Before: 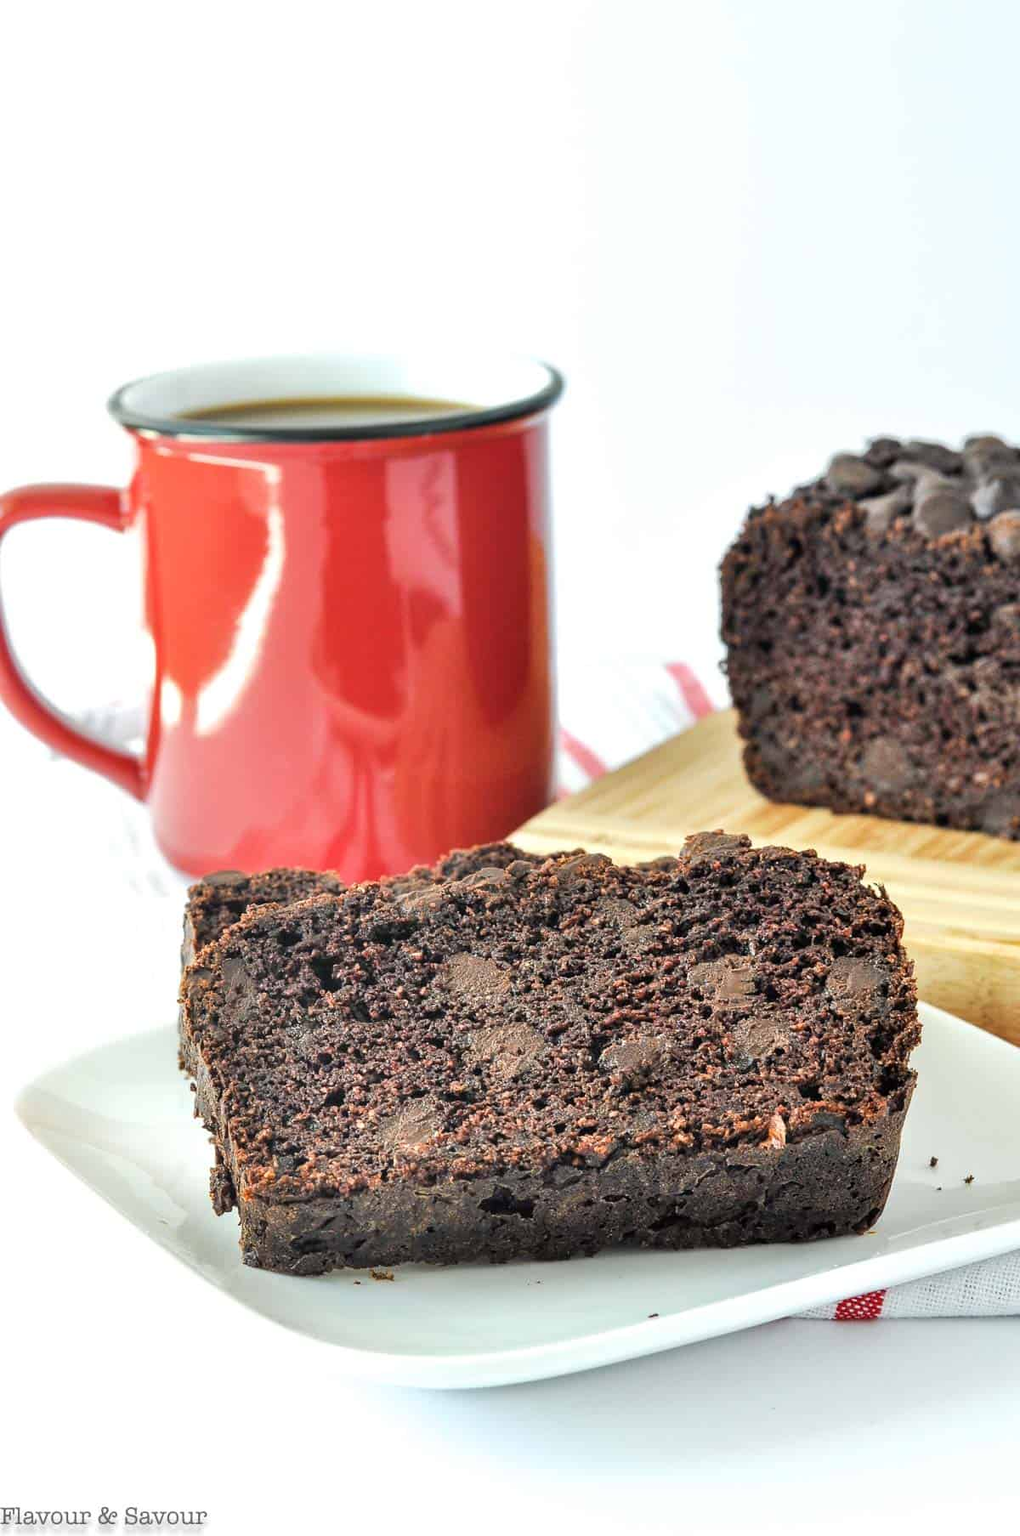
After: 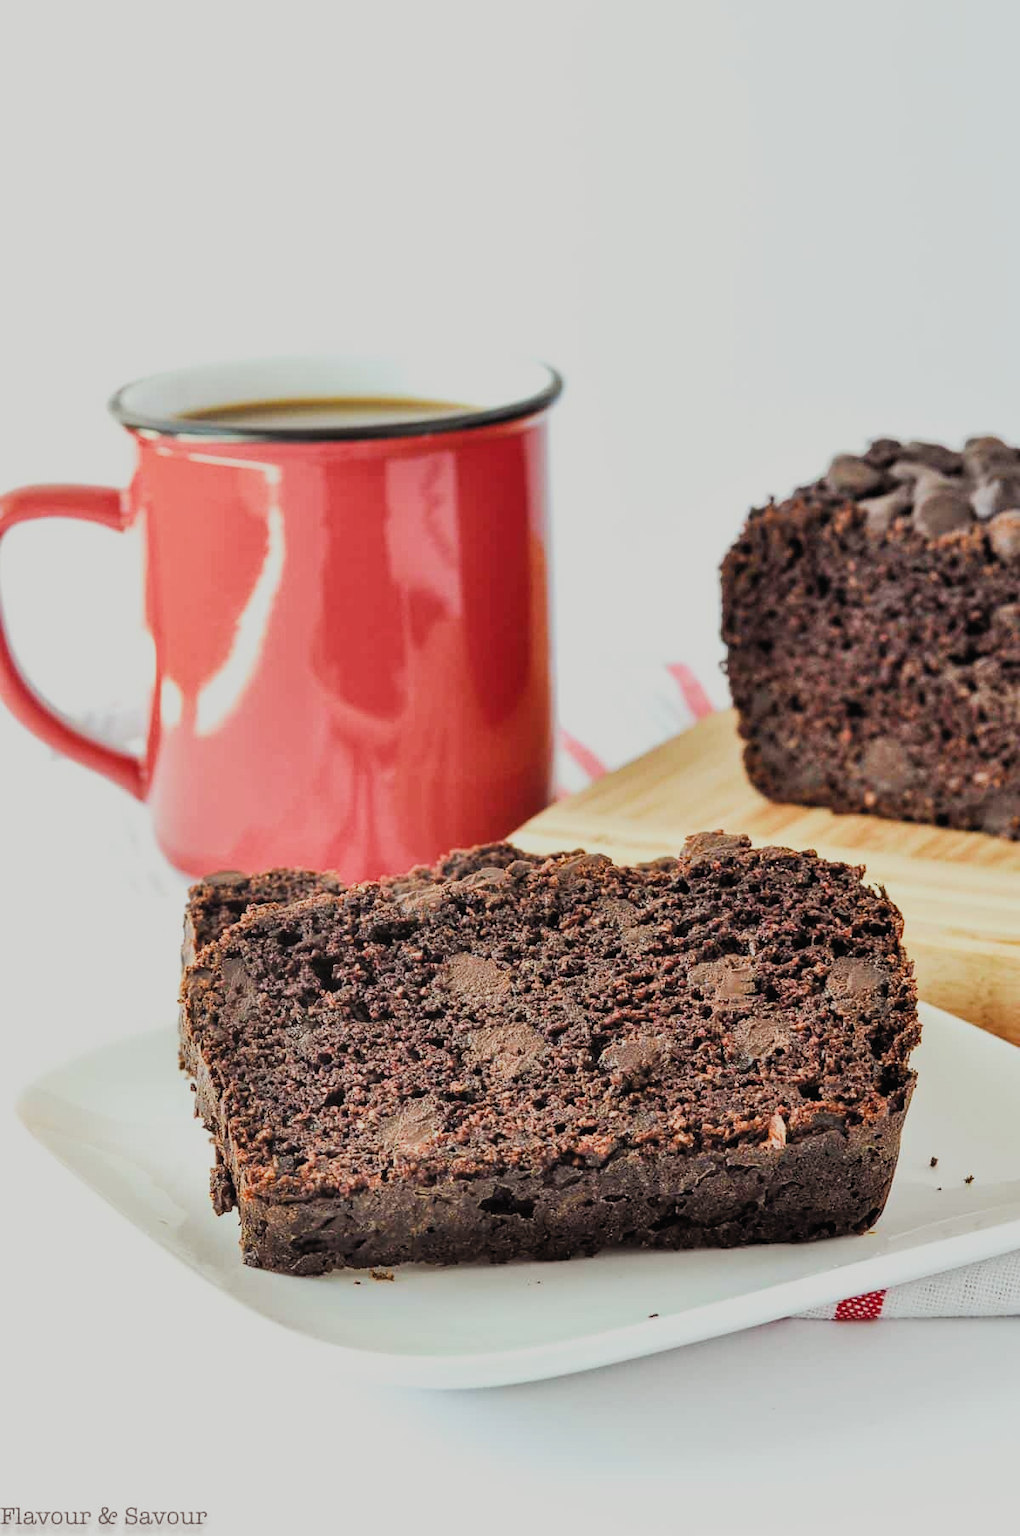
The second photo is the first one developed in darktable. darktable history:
contrast brightness saturation: contrast -0.021, brightness -0.005, saturation 0.039
color balance rgb: power › chroma 1.563%, power › hue 28.52°, perceptual saturation grading › global saturation 0.676%, perceptual brilliance grading › highlights 4.737%, perceptual brilliance grading › shadows -10.392%, global vibrance 4.712%, contrast 3.291%
filmic rgb: black relative exposure -7.65 EV, white relative exposure 4.56 EV, hardness 3.61, contrast 0.986, color science v5 (2021), iterations of high-quality reconstruction 0, contrast in shadows safe, contrast in highlights safe
